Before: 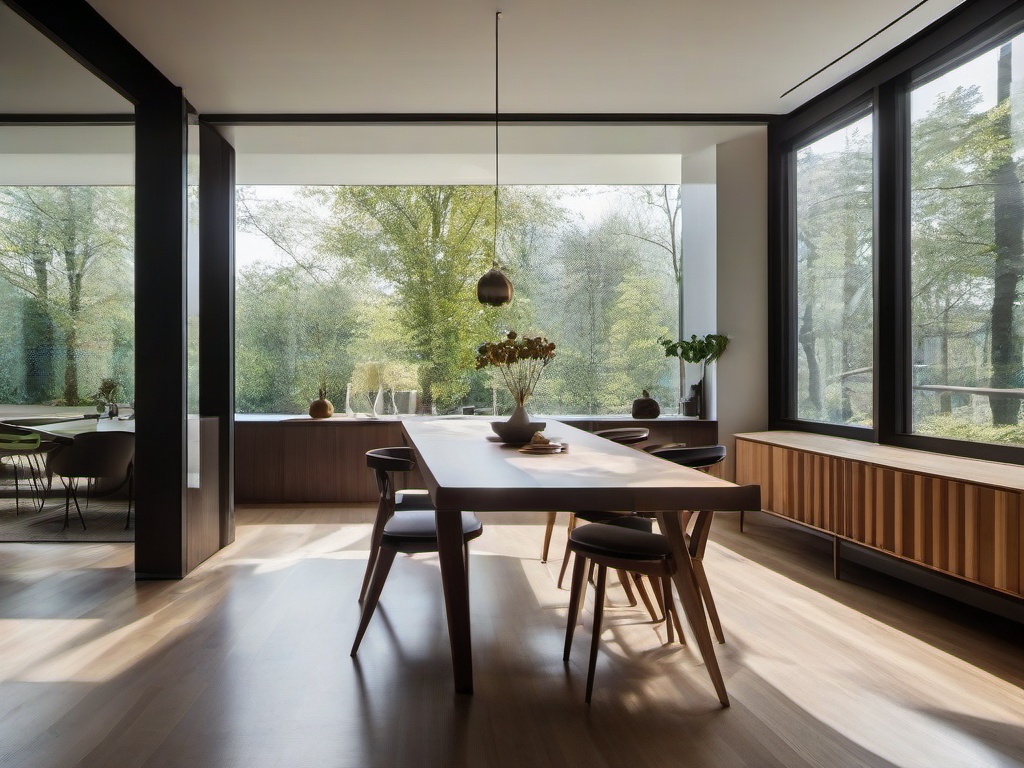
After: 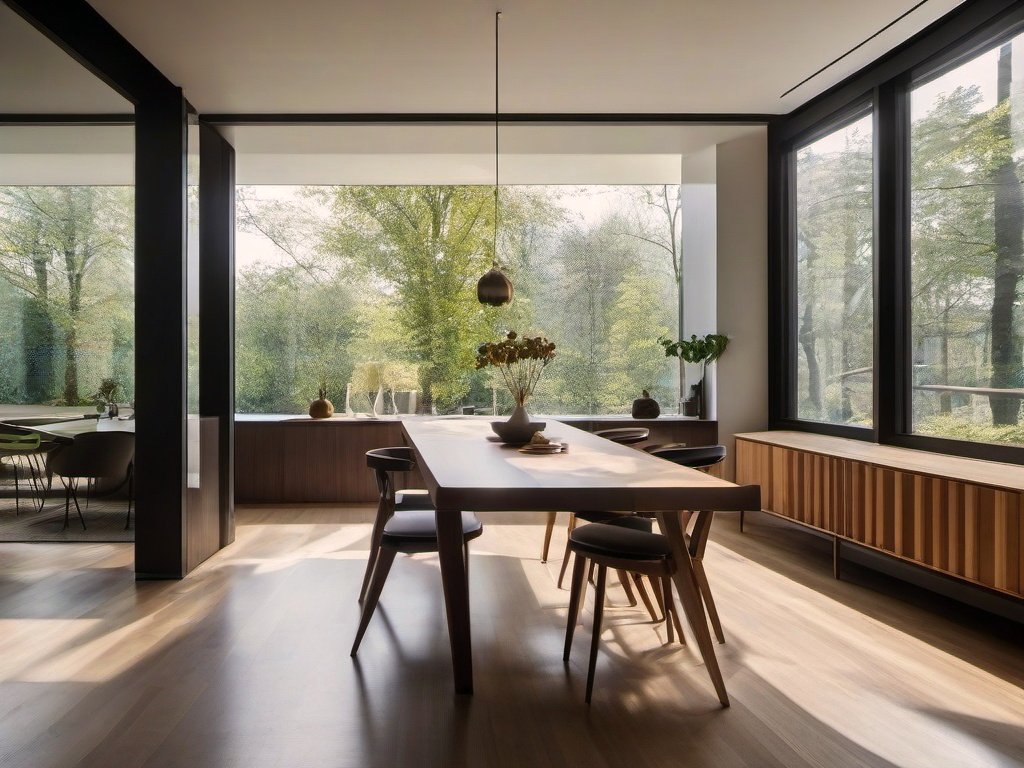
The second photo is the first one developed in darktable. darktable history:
color correction: highlights a* 3.86, highlights b* 5.14
